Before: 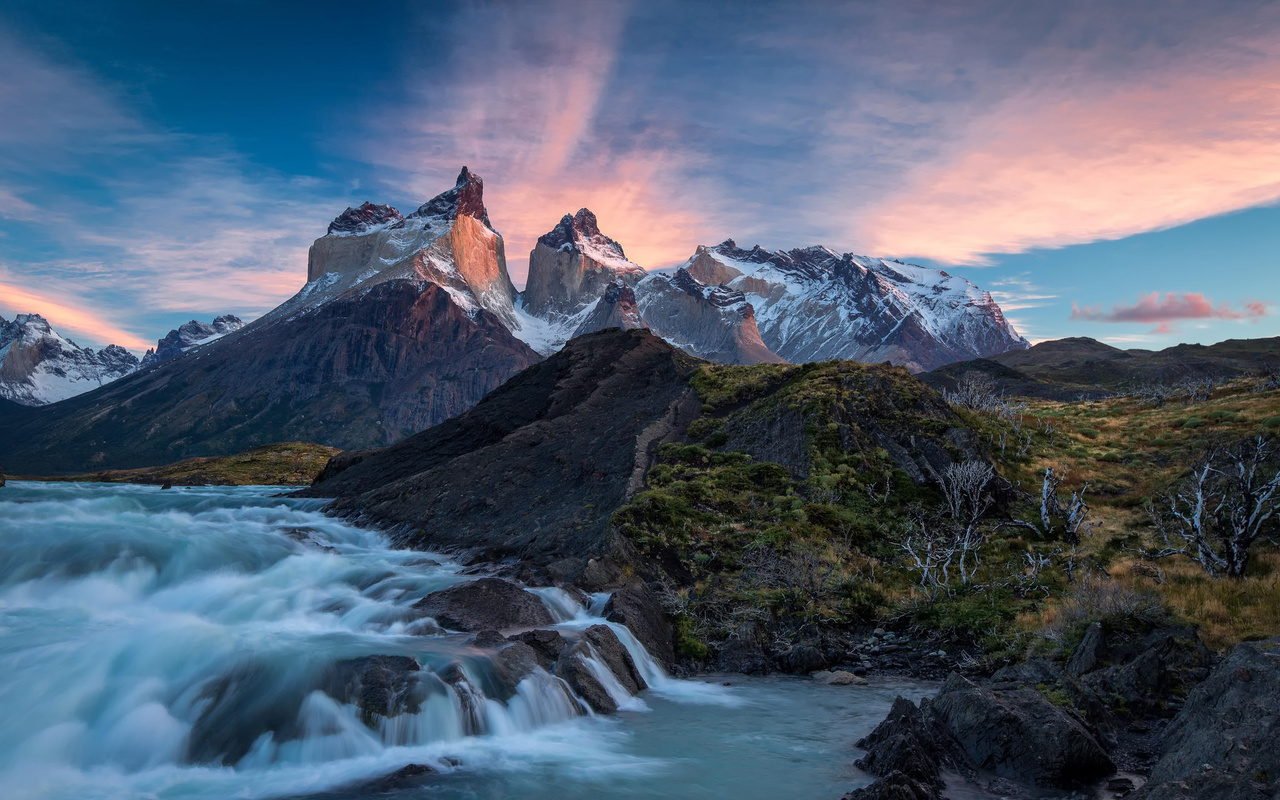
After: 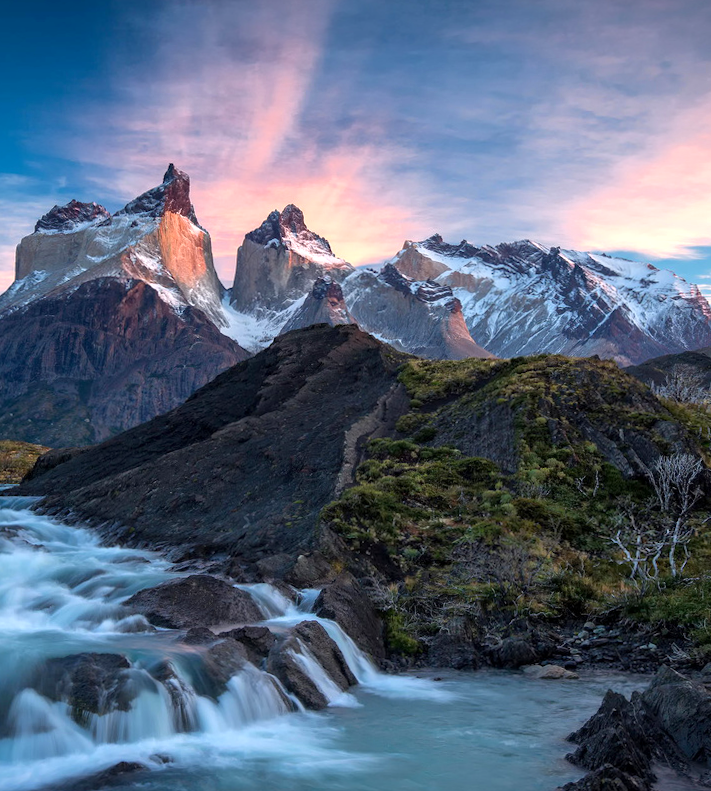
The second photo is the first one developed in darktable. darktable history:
exposure: black level correction 0.001, exposure 0.5 EV, compensate exposure bias true, compensate highlight preservation false
crop and rotate: left 22.516%, right 21.234%
rotate and perspective: rotation -0.45°, automatic cropping original format, crop left 0.008, crop right 0.992, crop top 0.012, crop bottom 0.988
